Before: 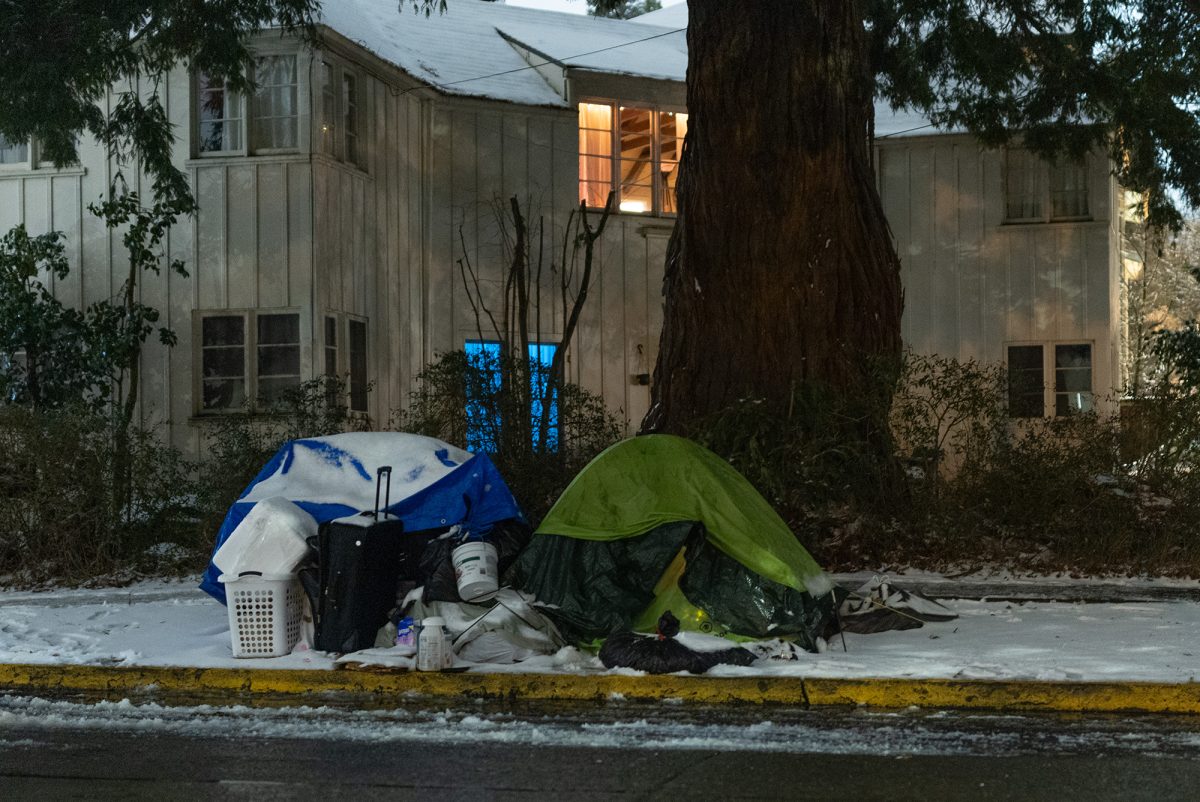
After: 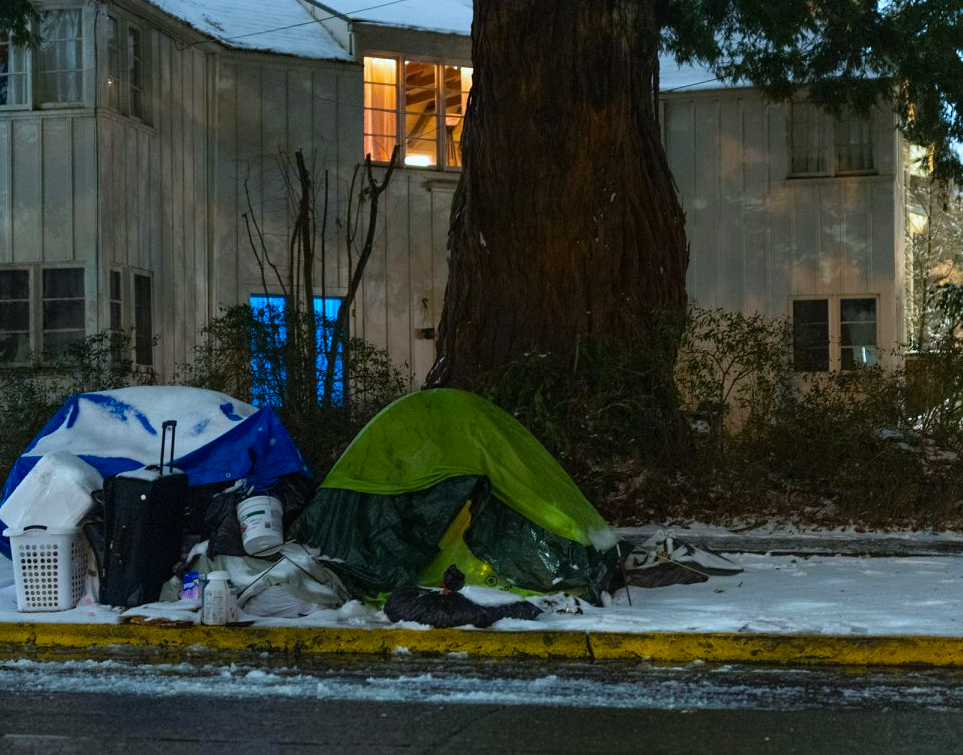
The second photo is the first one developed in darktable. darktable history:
crop and rotate: left 17.959%, top 5.771%, right 1.742%
color balance rgb: perceptual saturation grading › global saturation 25%, global vibrance 20%
color calibration: x 0.367, y 0.379, temperature 4395.86 K
